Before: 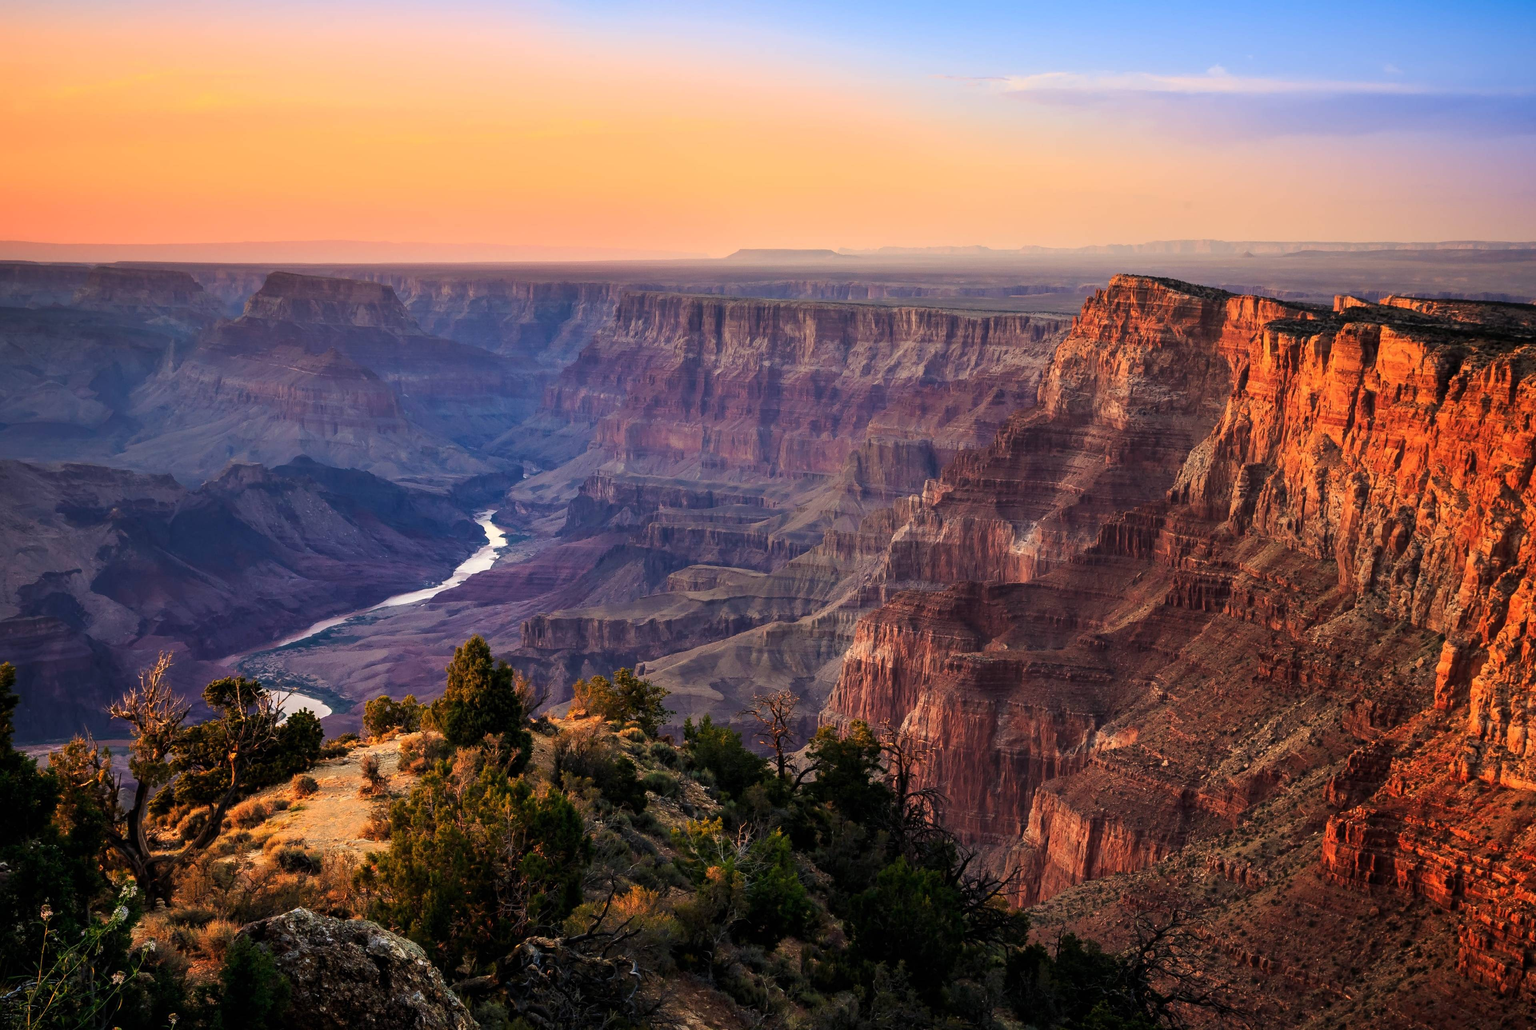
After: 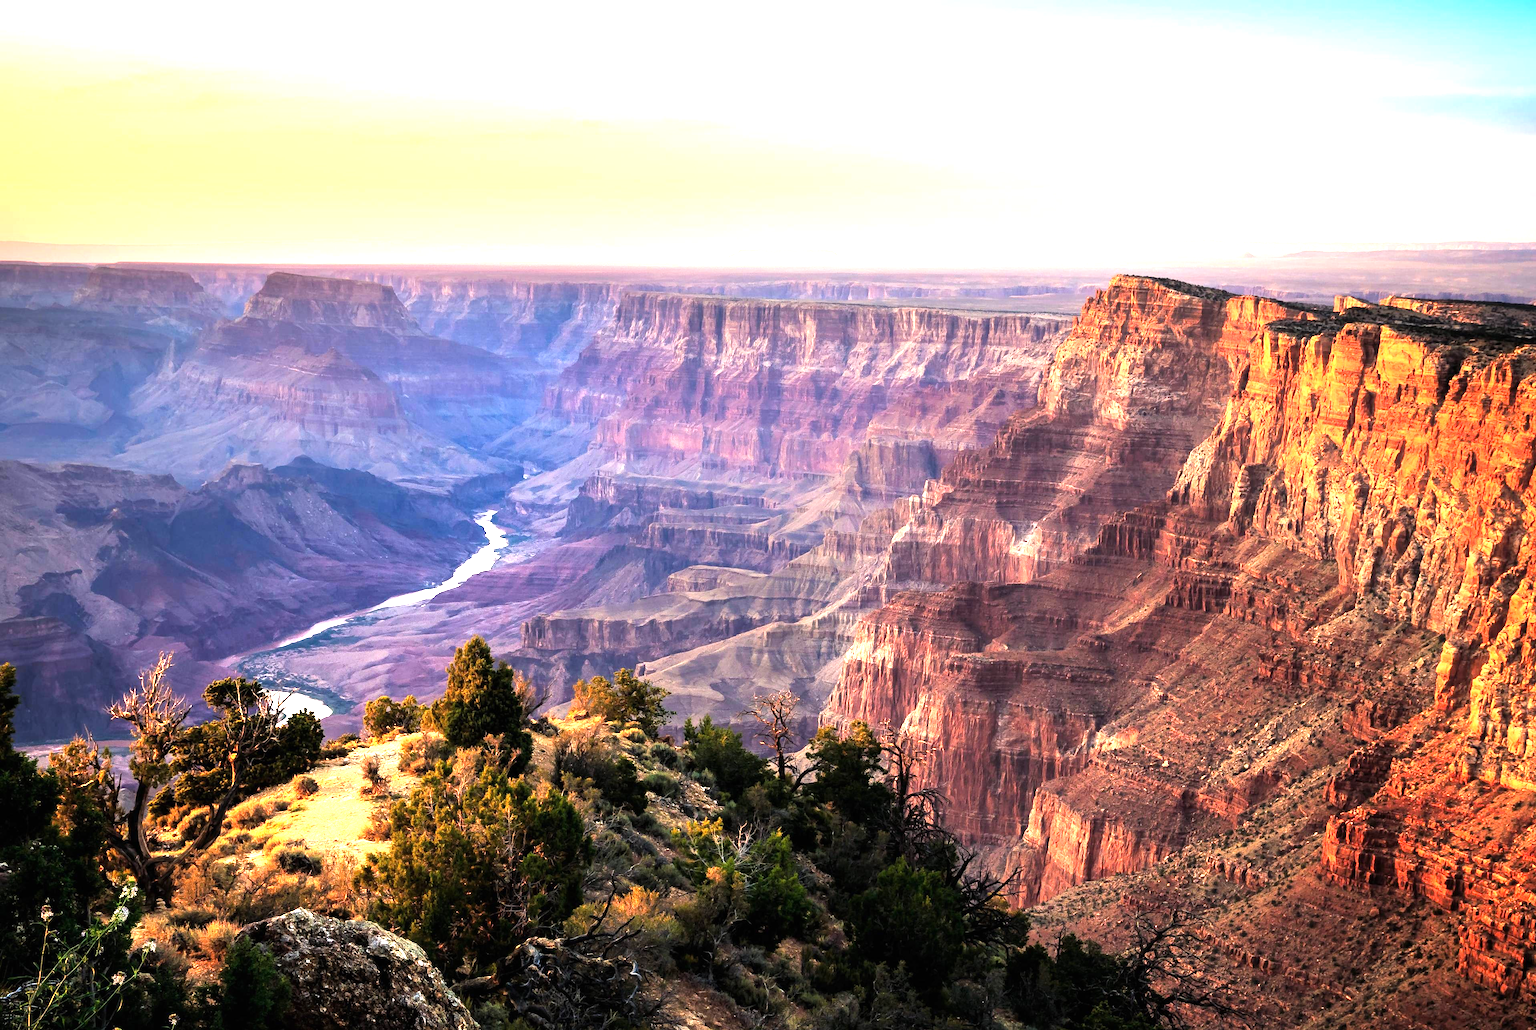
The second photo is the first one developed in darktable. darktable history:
tone equalizer: -8 EV -0.759 EV, -7 EV -0.688 EV, -6 EV -0.63 EV, -5 EV -0.417 EV, -3 EV 0.382 EV, -2 EV 0.6 EV, -1 EV 0.698 EV, +0 EV 0.756 EV
exposure: black level correction 0, exposure 1.105 EV, compensate highlight preservation false
